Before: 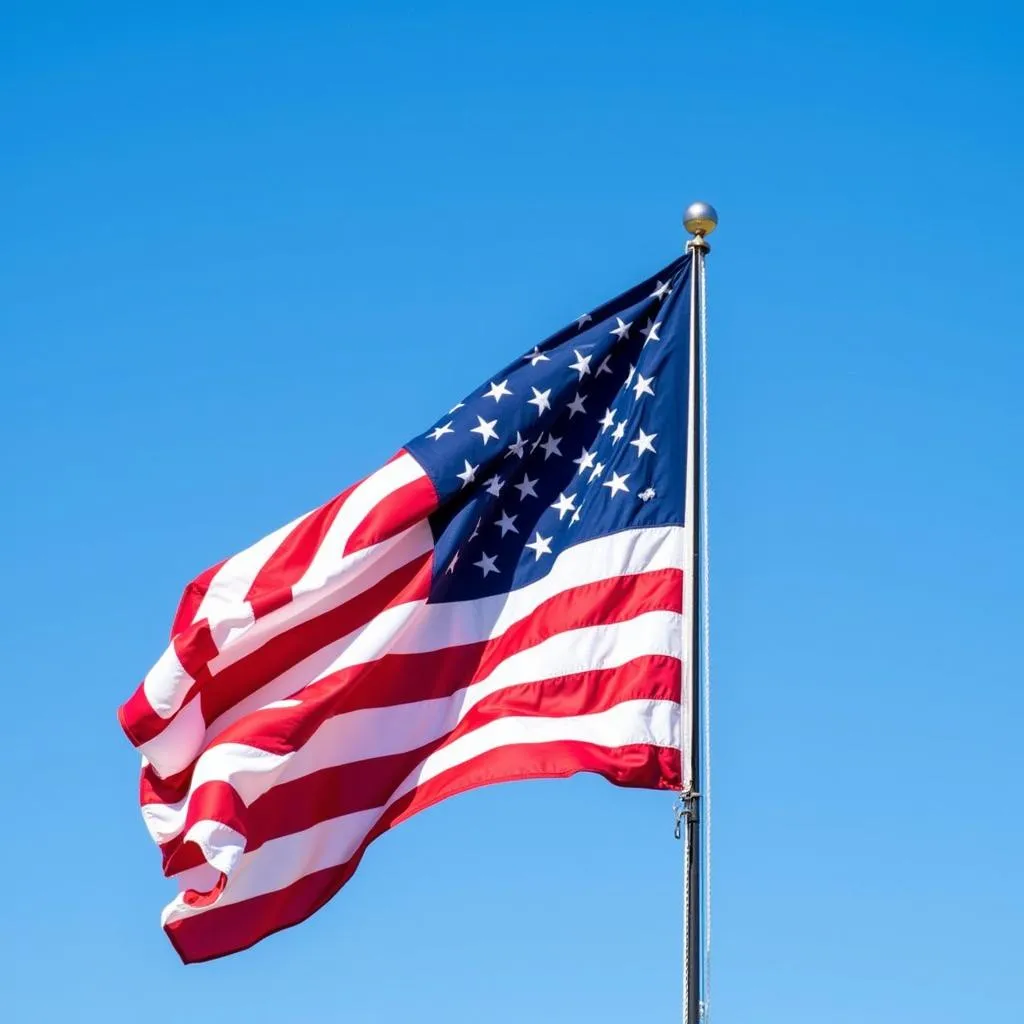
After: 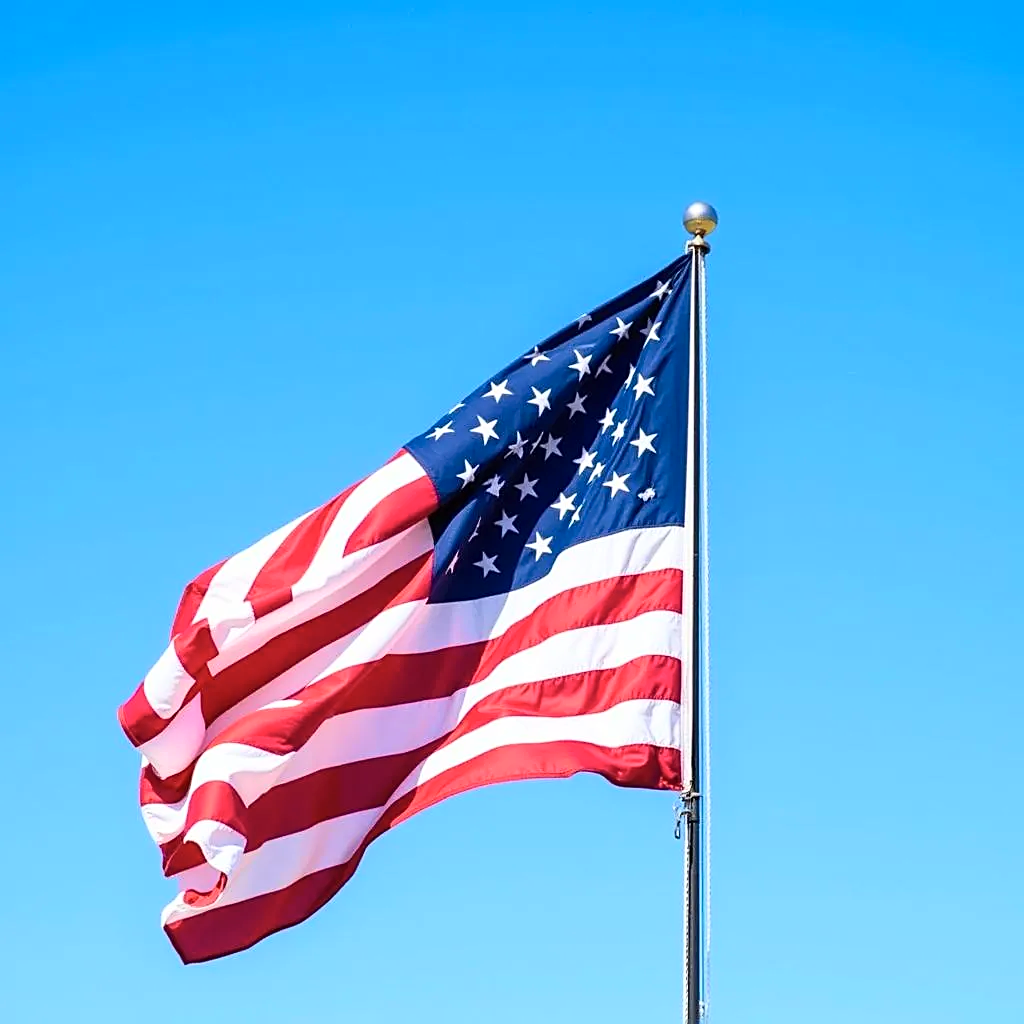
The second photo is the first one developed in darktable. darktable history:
sharpen: on, module defaults
contrast brightness saturation: contrast 0.201, brightness 0.142, saturation 0.146
color zones: curves: ch1 [(0.077, 0.436) (0.25, 0.5) (0.75, 0.5)]
